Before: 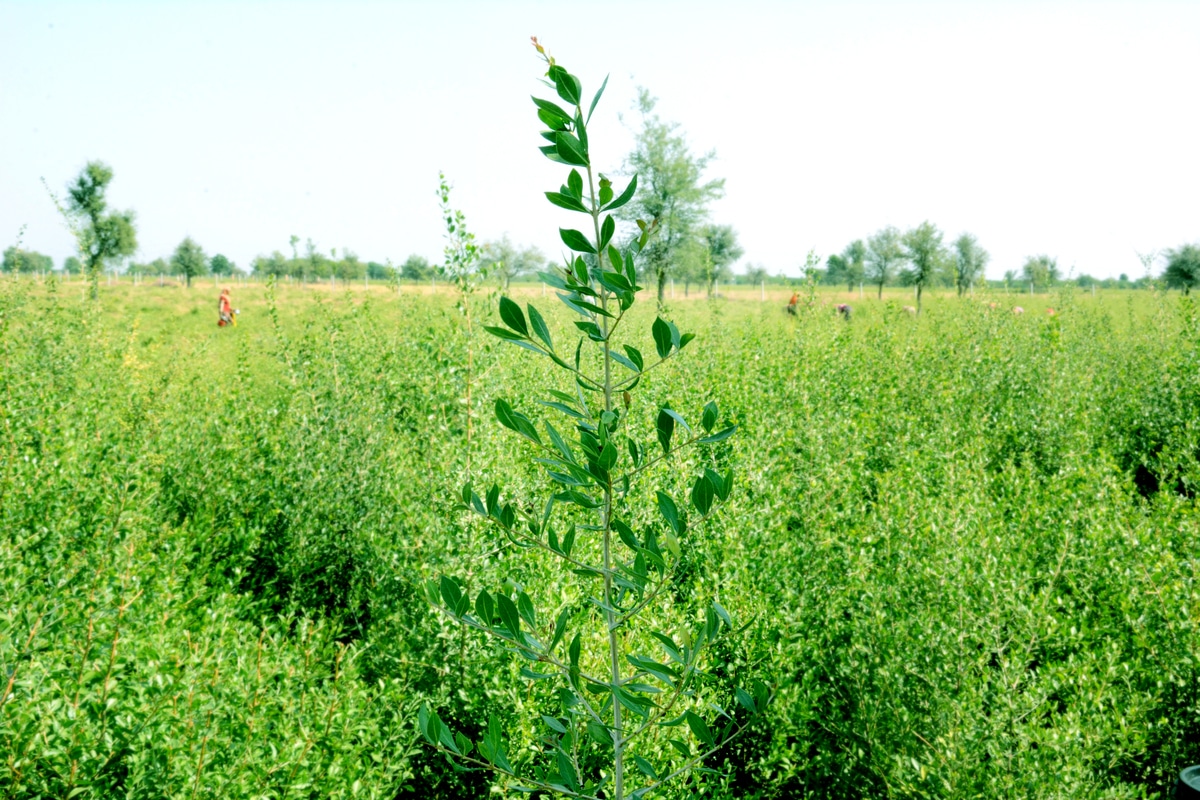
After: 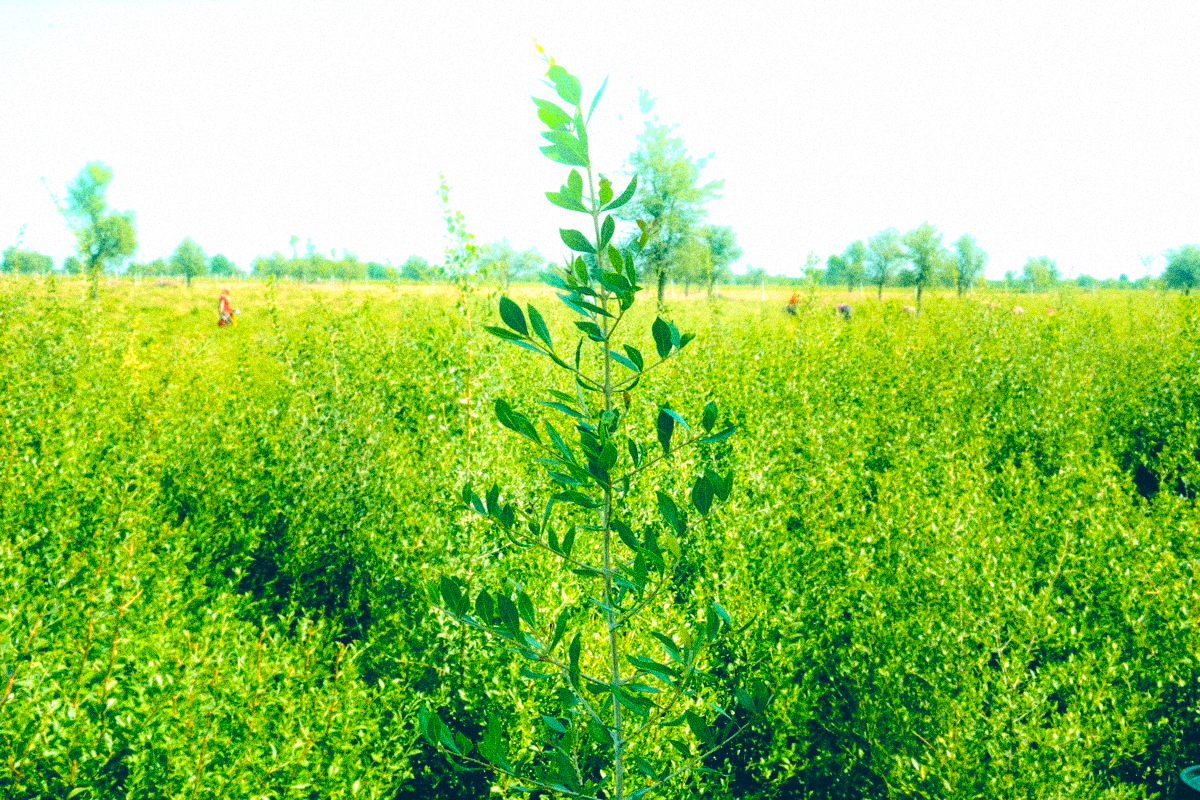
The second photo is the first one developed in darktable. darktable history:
velvia: strength 32%, mid-tones bias 0.2
vibrance: vibrance 15%
channel mixer: red [0, 0, 0, 0.91, 0, 0, 0], green [0, 0, 0, 0.208, 1, 0, 0], blue [0, 0, 0, -0.192, 0, 1, 0]
color balance: lift [1.016, 0.983, 1, 1.017], gamma [0.958, 1, 1, 1], gain [0.981, 1.007, 0.993, 1.002], input saturation 118.26%, contrast 13.43%, contrast fulcrum 21.62%, output saturation 82.76%
grain: coarseness 14.49 ISO, strength 48.04%, mid-tones bias 35%
bloom: size 9%, threshold 100%, strength 7%
